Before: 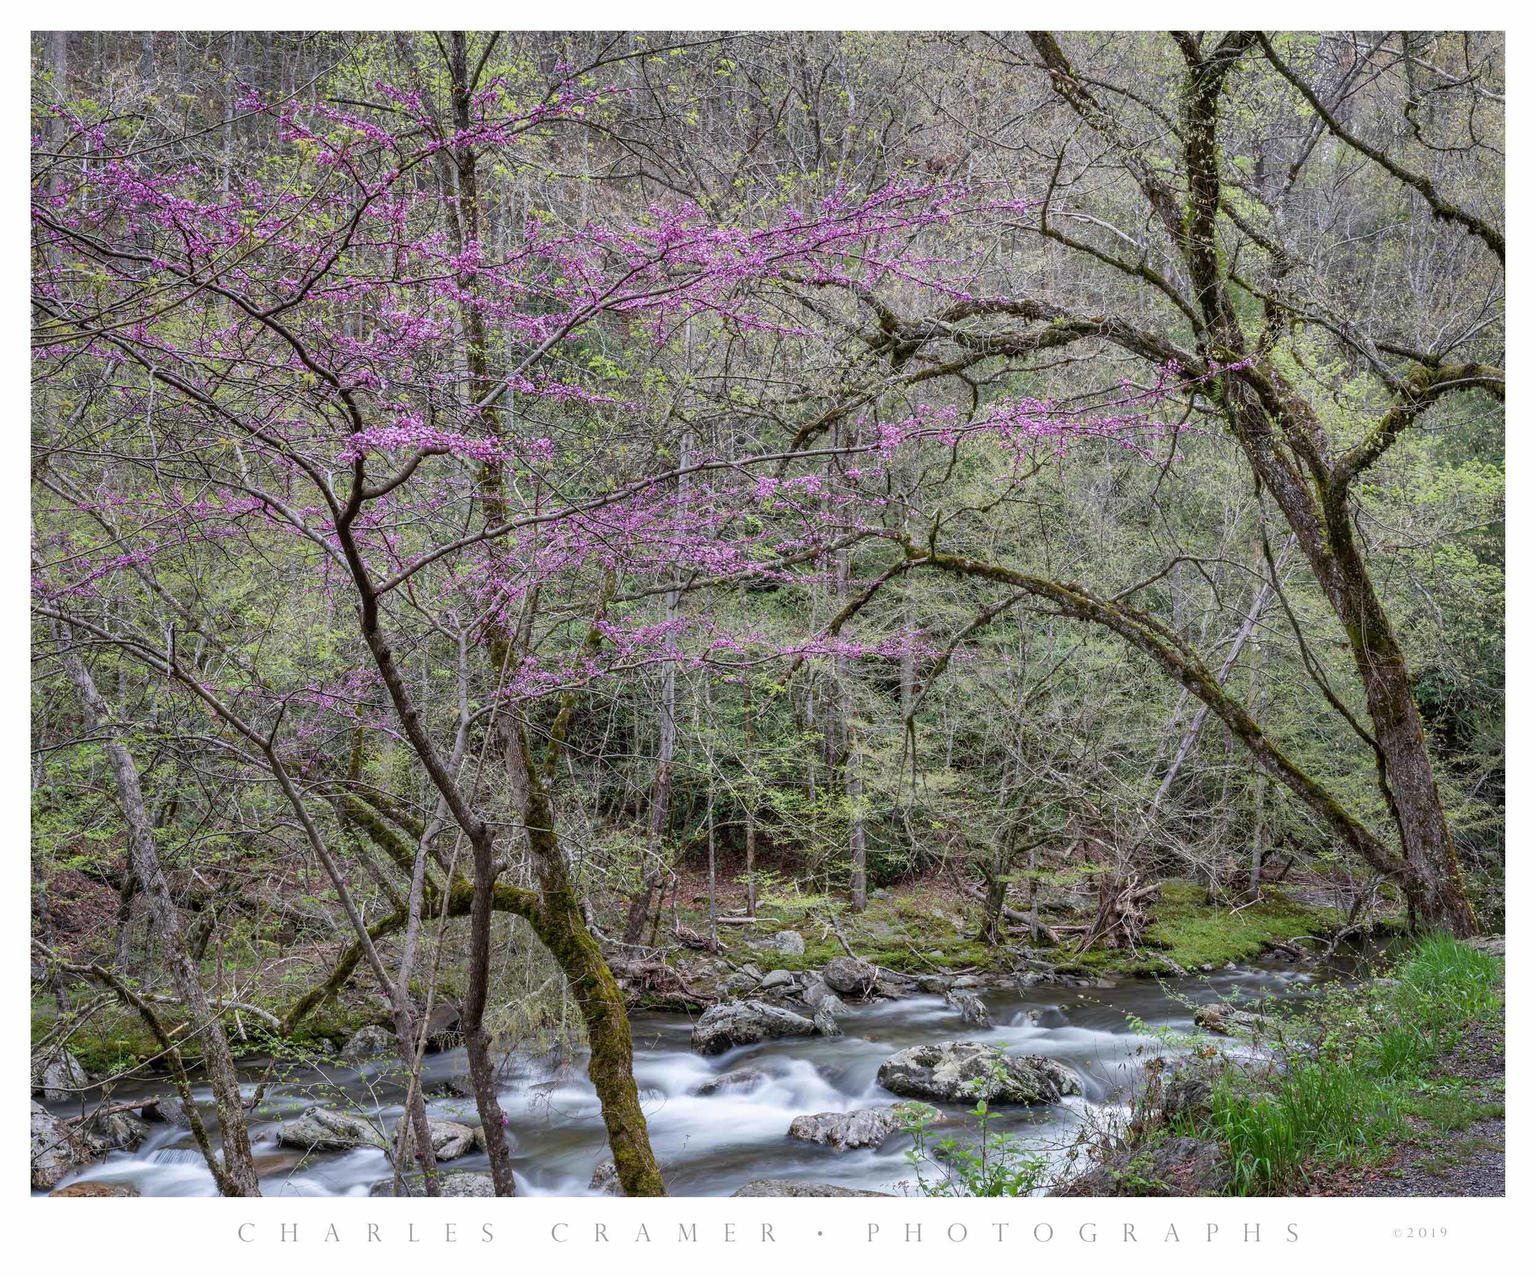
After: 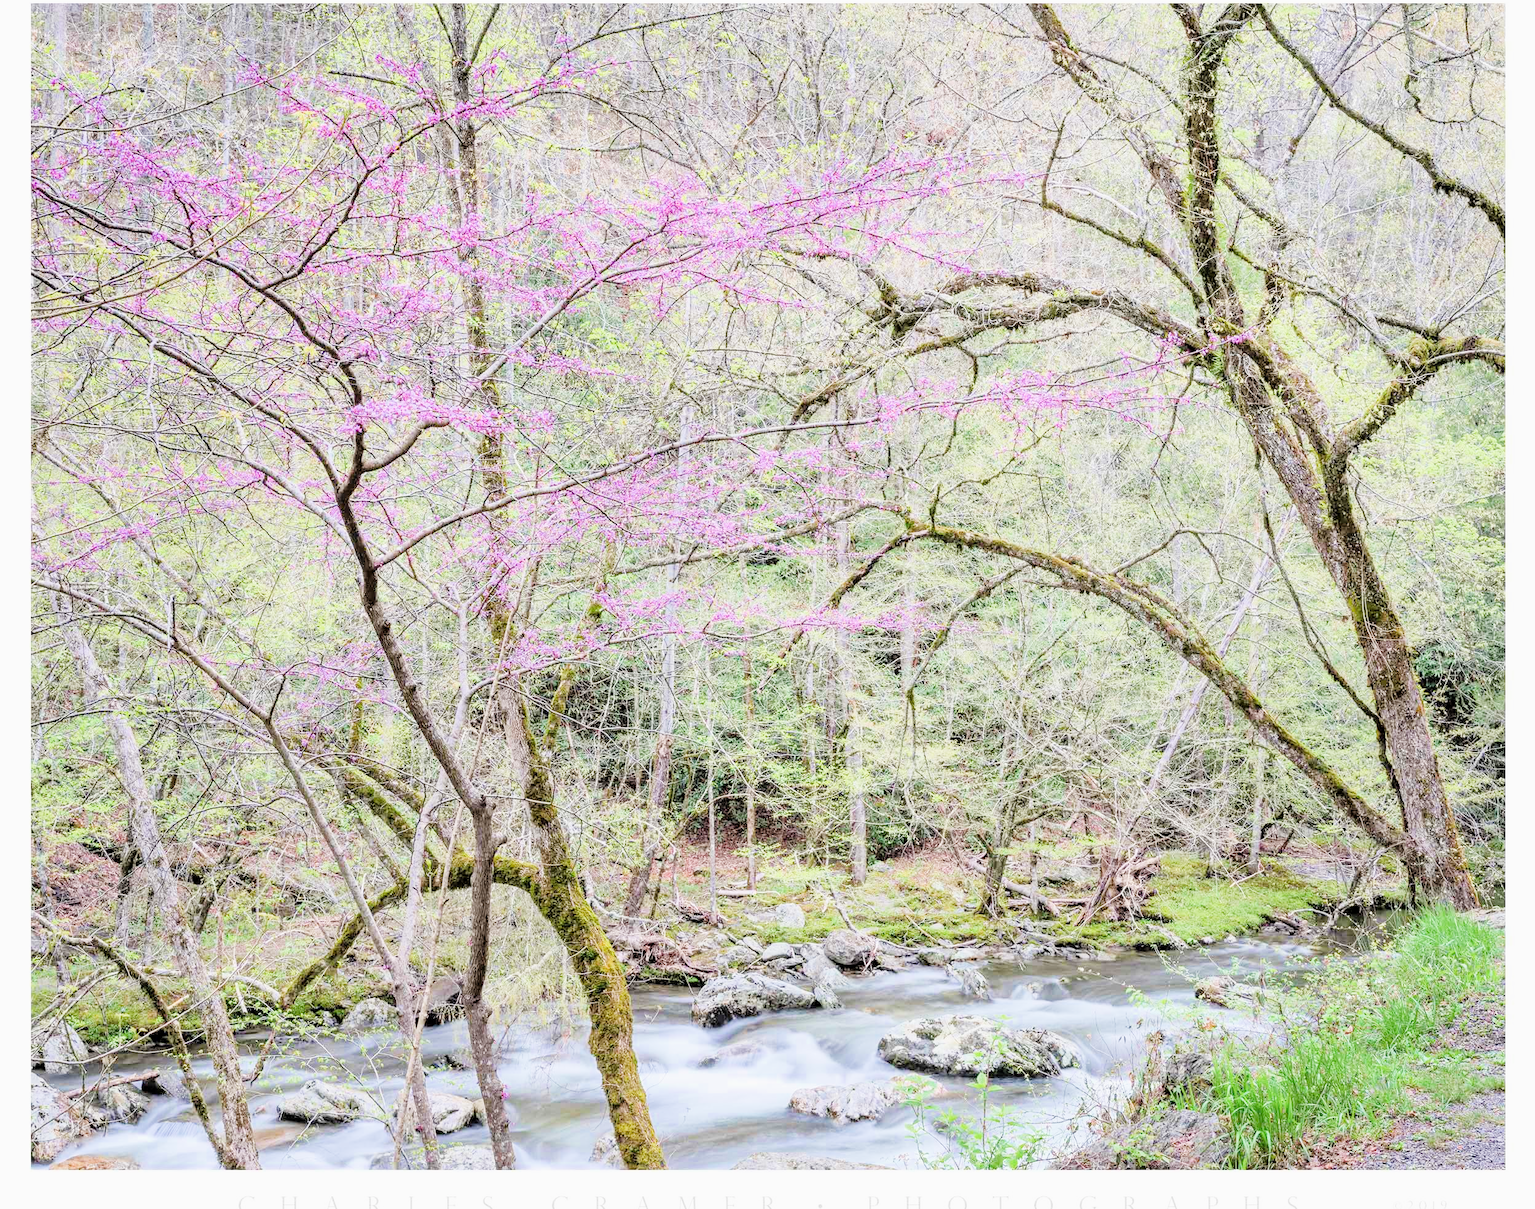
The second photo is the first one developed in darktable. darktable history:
exposure: black level correction 0, exposure 2 EV, compensate highlight preservation false
tone equalizer: -8 EV -0.76 EV, -7 EV -0.69 EV, -6 EV -0.638 EV, -5 EV -0.362 EV, -3 EV 0.38 EV, -2 EV 0.6 EV, -1 EV 0.679 EV, +0 EV 0.743 EV
filmic rgb: middle gray luminance 29.81%, black relative exposure -9.03 EV, white relative exposure 6.99 EV, target black luminance 0%, hardness 2.94, latitude 1.37%, contrast 0.963, highlights saturation mix 4.27%, shadows ↔ highlights balance 11.41%
crop and rotate: top 2.185%, bottom 3.115%
